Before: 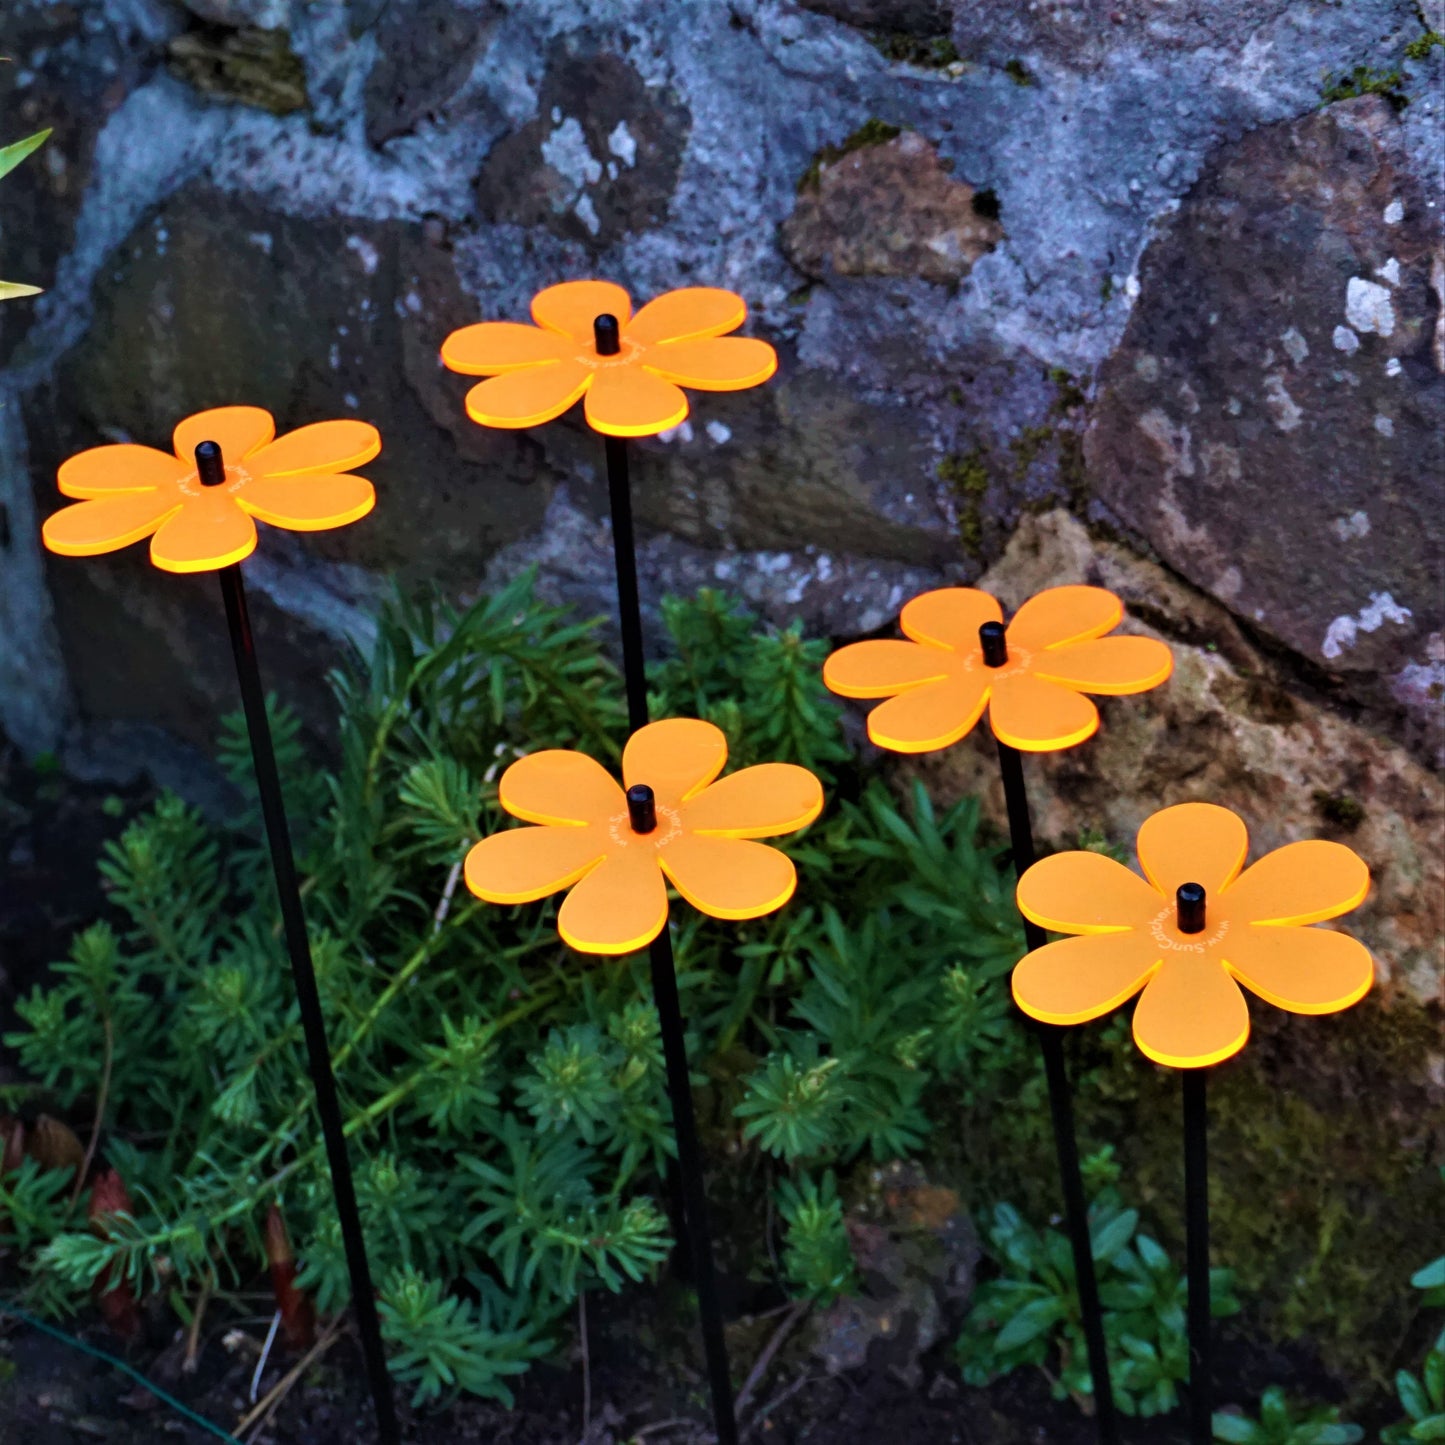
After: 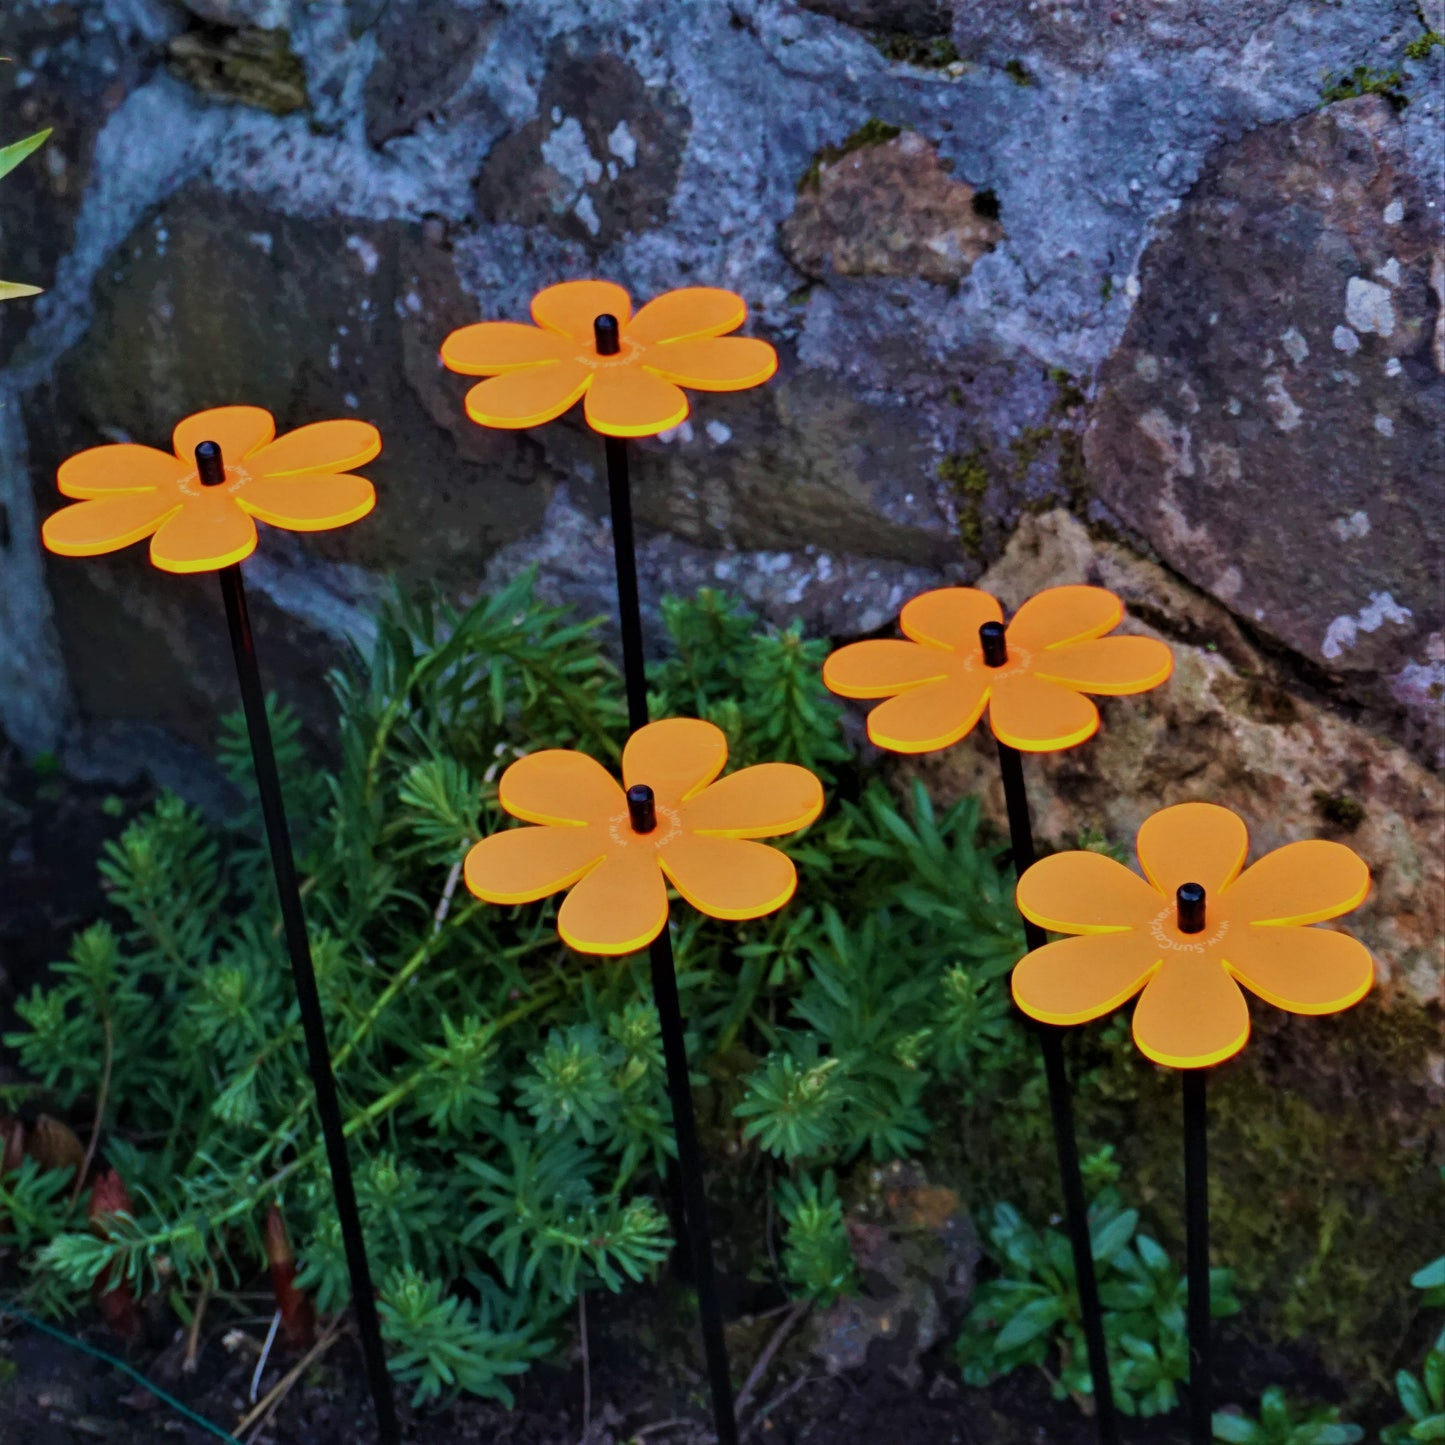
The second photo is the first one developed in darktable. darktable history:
tone equalizer: -8 EV -0.002 EV, -7 EV 0.005 EV, -6 EV -0.008 EV, -5 EV 0.007 EV, -4 EV -0.042 EV, -3 EV -0.233 EV, -2 EV -0.662 EV, -1 EV -0.983 EV, +0 EV -0.969 EV, smoothing diameter 2%, edges refinement/feathering 20, mask exposure compensation -1.57 EV, filter diffusion 5
exposure: exposure 0.178 EV, compensate exposure bias true, compensate highlight preservation false
rgb levels: preserve colors max RGB
